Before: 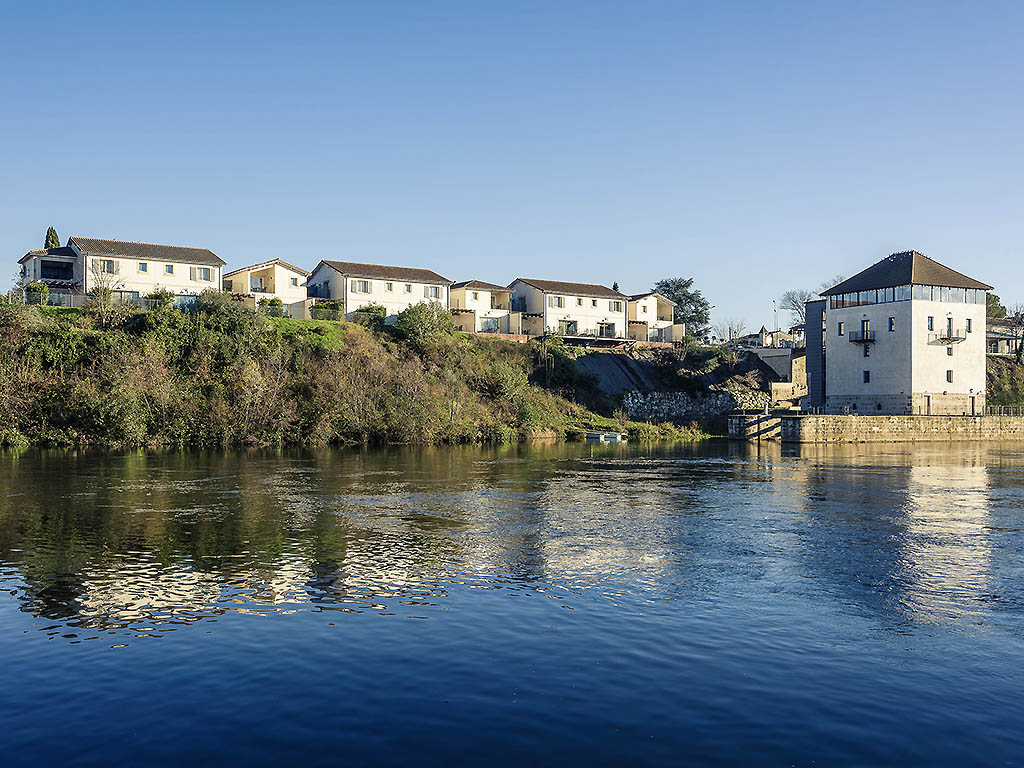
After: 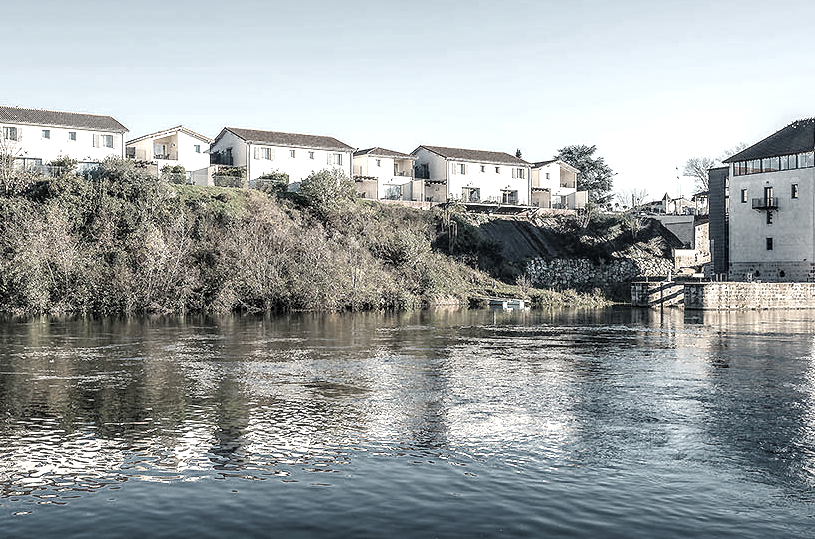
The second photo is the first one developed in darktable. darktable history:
crop: left 9.536%, top 17.409%, right 10.864%, bottom 12.403%
color correction: highlights b* -0.037, saturation 0.186
color balance rgb: global offset › hue 168.74°, perceptual saturation grading › global saturation 25.307%, global vibrance 16.548%, saturation formula JzAzBz (2021)
local contrast: on, module defaults
exposure: black level correction 0, exposure 0.695 EV, compensate exposure bias true, compensate highlight preservation false
